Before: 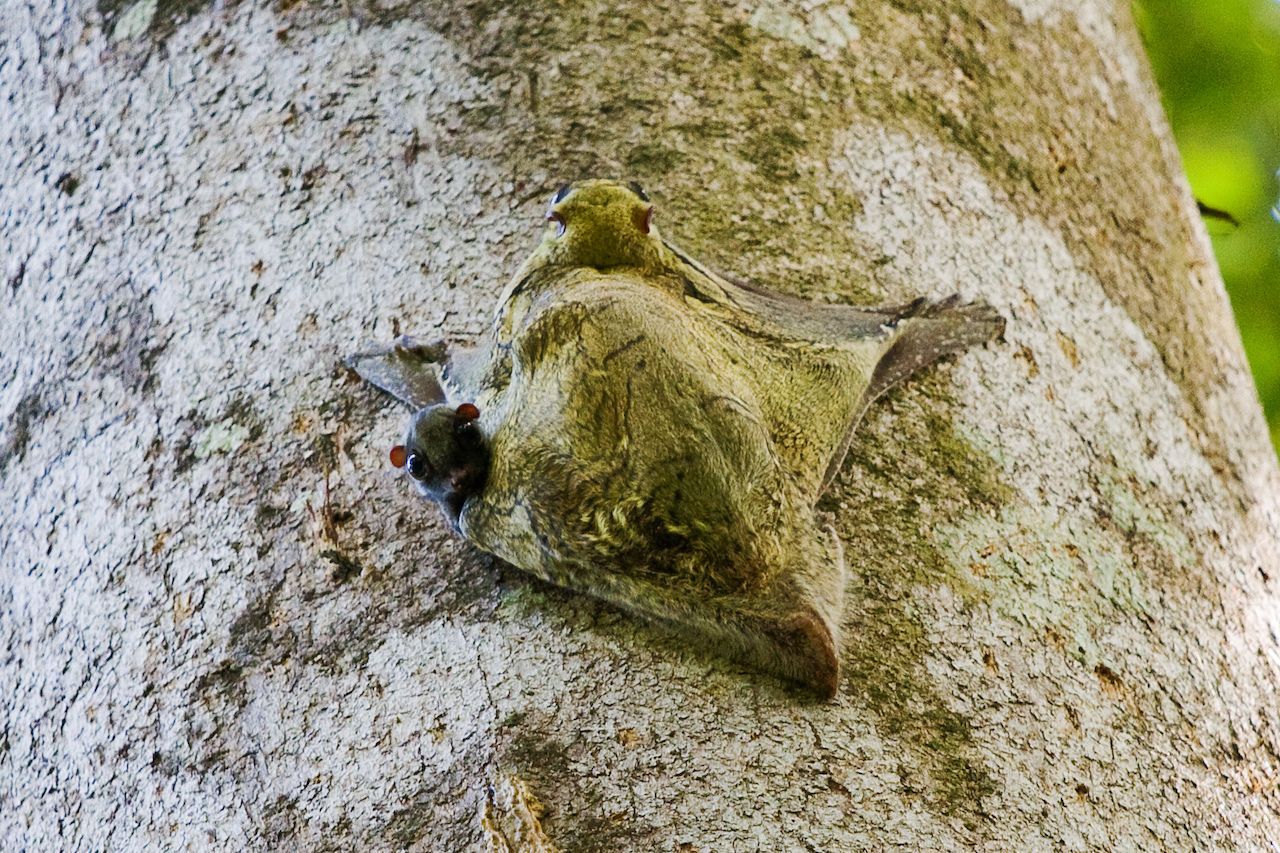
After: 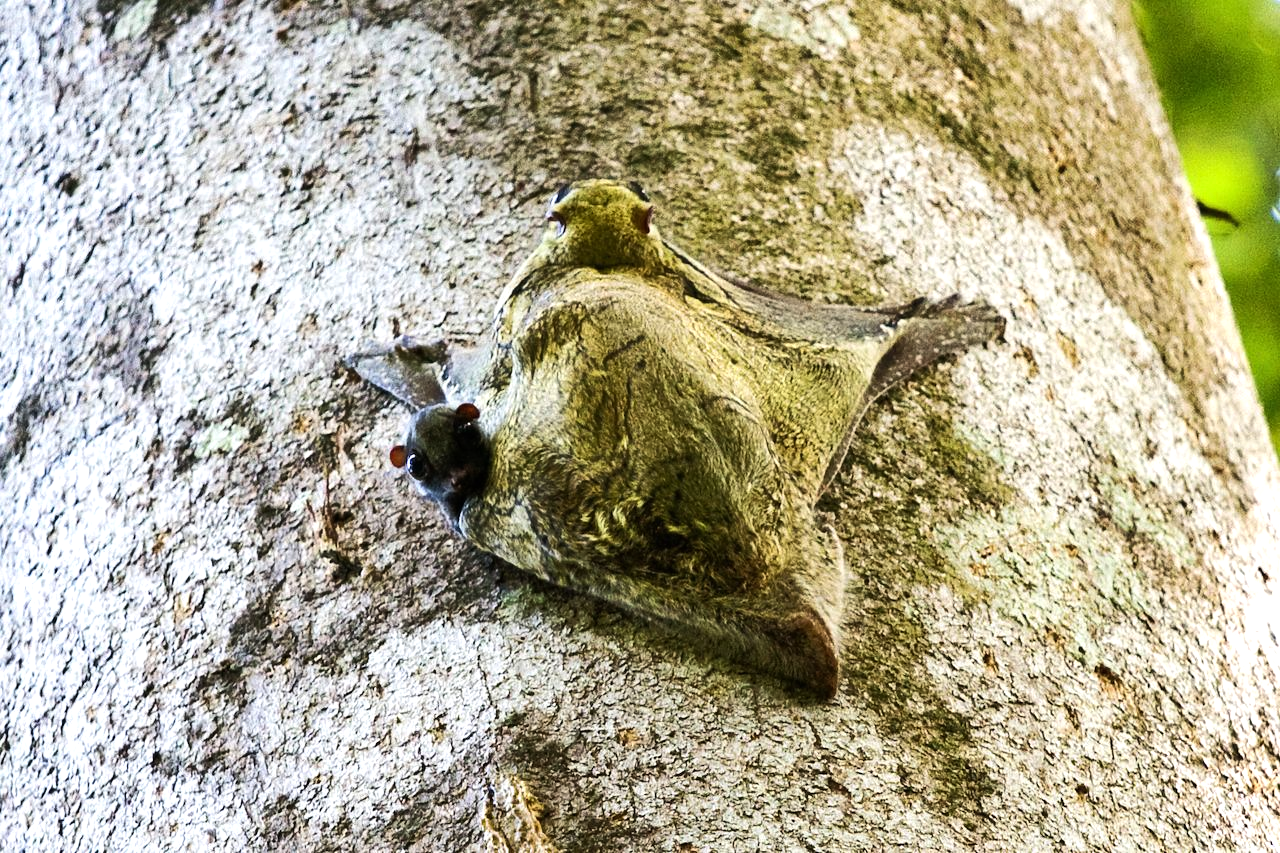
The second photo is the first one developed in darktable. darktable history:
tone equalizer: -8 EV -0.717 EV, -7 EV -0.704 EV, -6 EV -0.588 EV, -5 EV -0.423 EV, -3 EV 0.376 EV, -2 EV 0.6 EV, -1 EV 0.694 EV, +0 EV 0.75 EV, edges refinement/feathering 500, mask exposure compensation -1.57 EV, preserve details no
